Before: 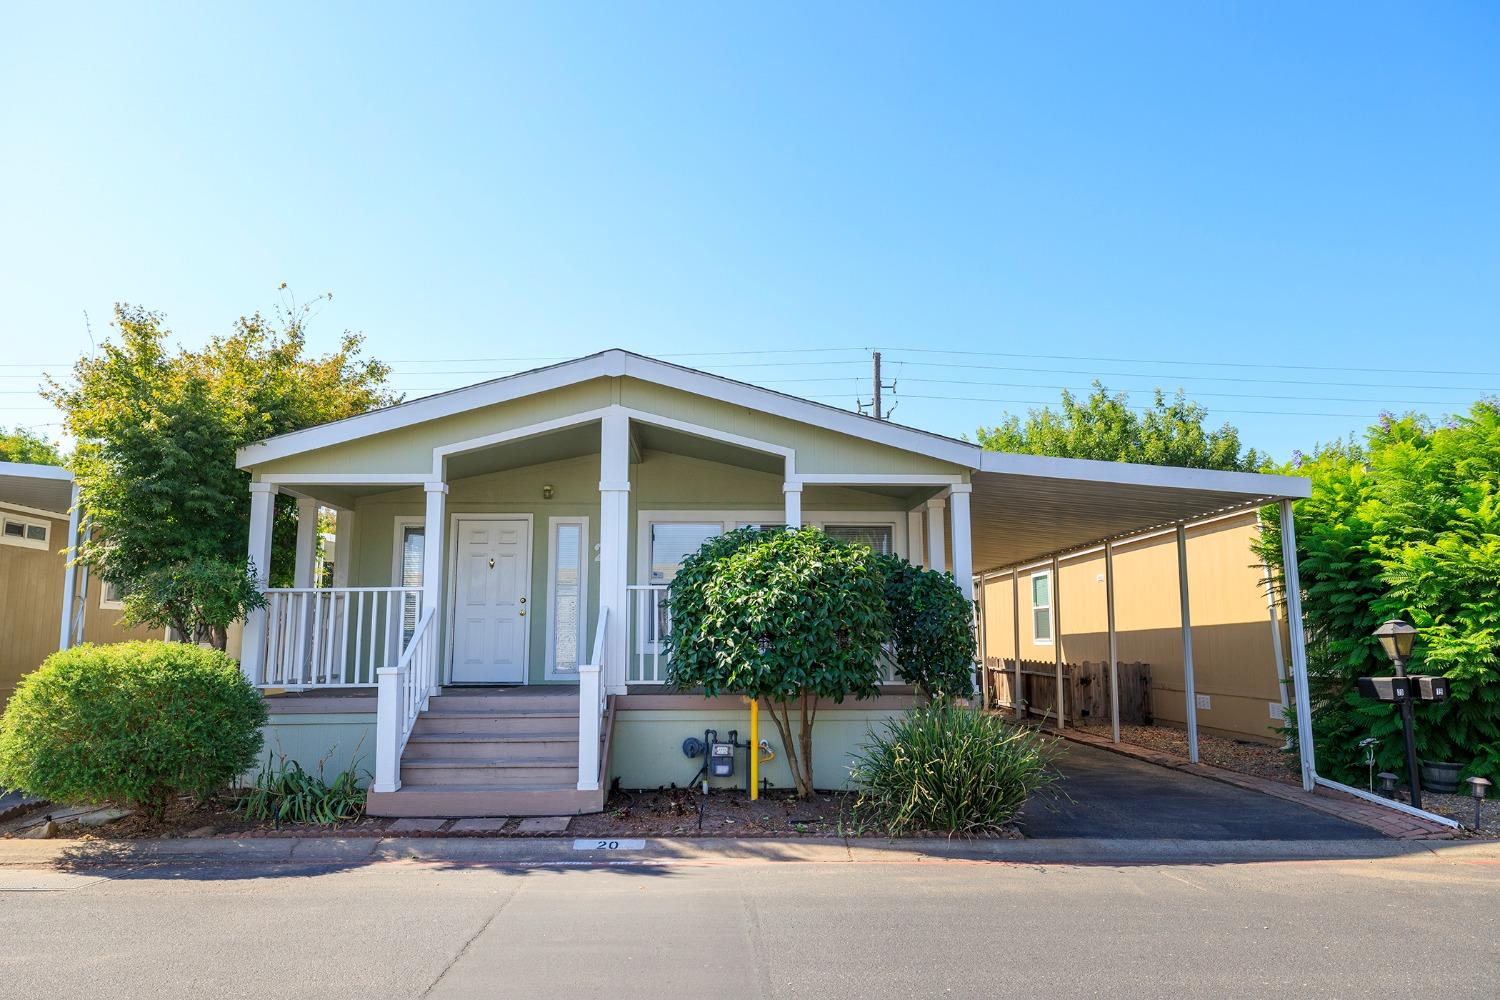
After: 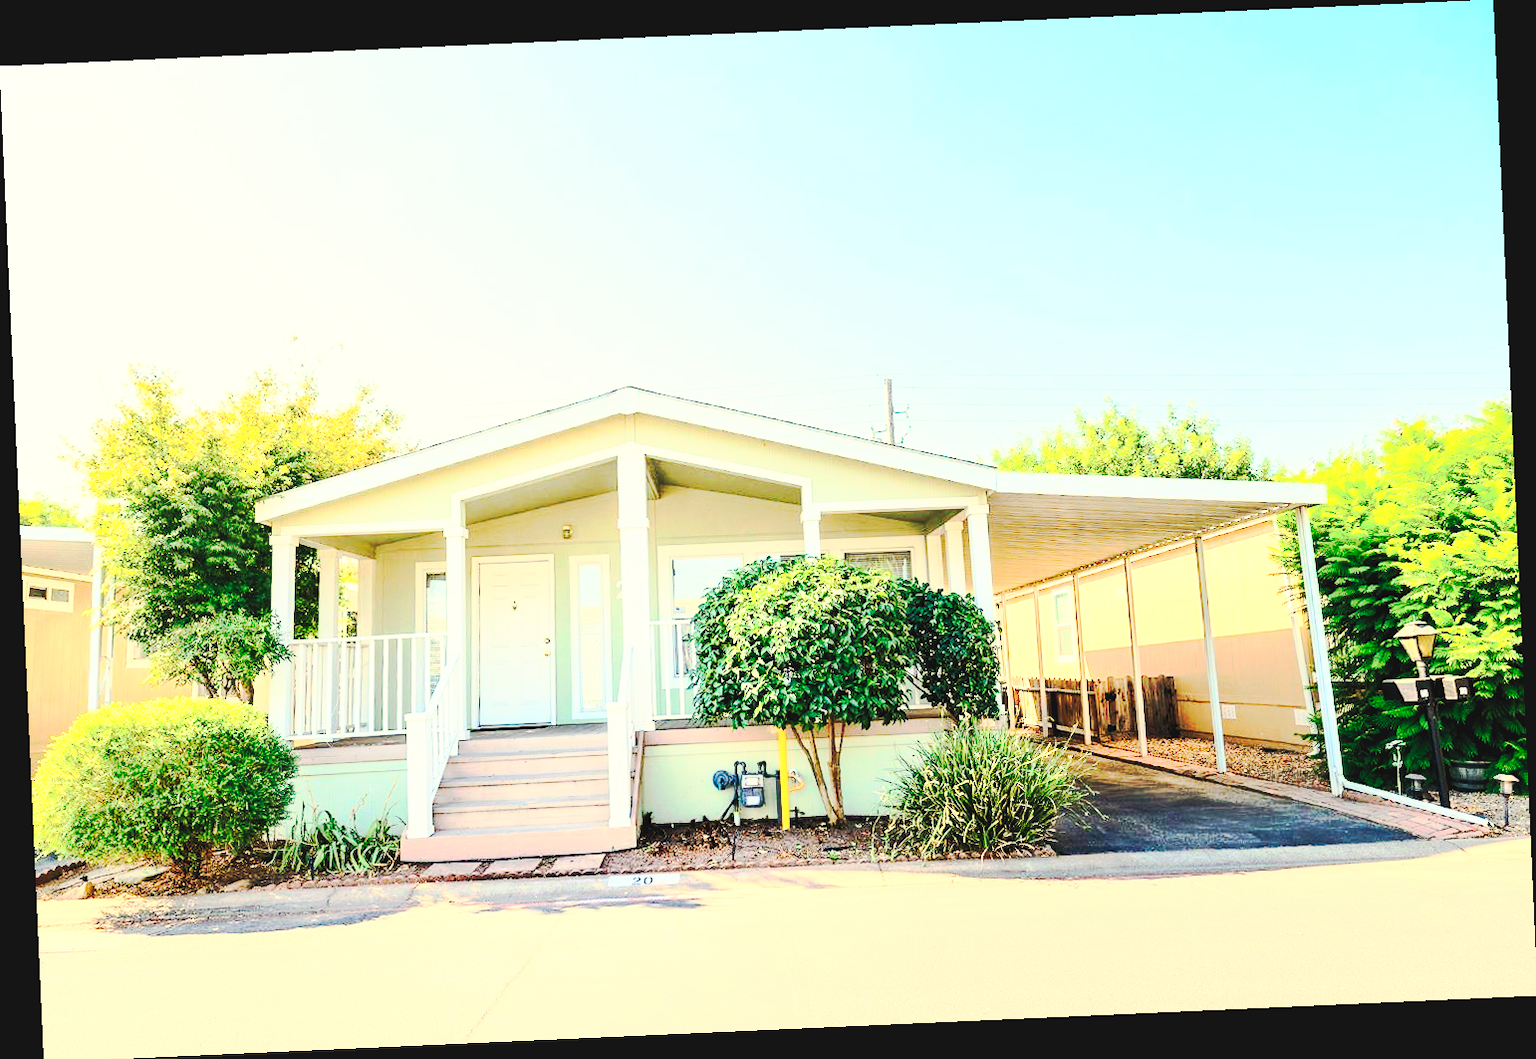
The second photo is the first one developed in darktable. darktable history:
white balance: red 1.08, blue 0.791
color balance rgb: perceptual saturation grading › global saturation 20%, global vibrance 20%
base curve: curves: ch0 [(0, 0.003) (0.001, 0.002) (0.006, 0.004) (0.02, 0.022) (0.048, 0.086) (0.094, 0.234) (0.162, 0.431) (0.258, 0.629) (0.385, 0.8) (0.548, 0.918) (0.751, 0.988) (1, 1)], preserve colors none
contrast brightness saturation: contrast 0.43, brightness 0.56, saturation -0.19
tone curve: curves: ch0 [(0, 0) (0.003, 0.015) (0.011, 0.019) (0.025, 0.025) (0.044, 0.039) (0.069, 0.053) (0.1, 0.076) (0.136, 0.107) (0.177, 0.143) (0.224, 0.19) (0.277, 0.253) (0.335, 0.32) (0.399, 0.412) (0.468, 0.524) (0.543, 0.668) (0.623, 0.717) (0.709, 0.769) (0.801, 0.82) (0.898, 0.865) (1, 1)], preserve colors none
tone equalizer: on, module defaults
rotate and perspective: rotation -2.56°, automatic cropping off
